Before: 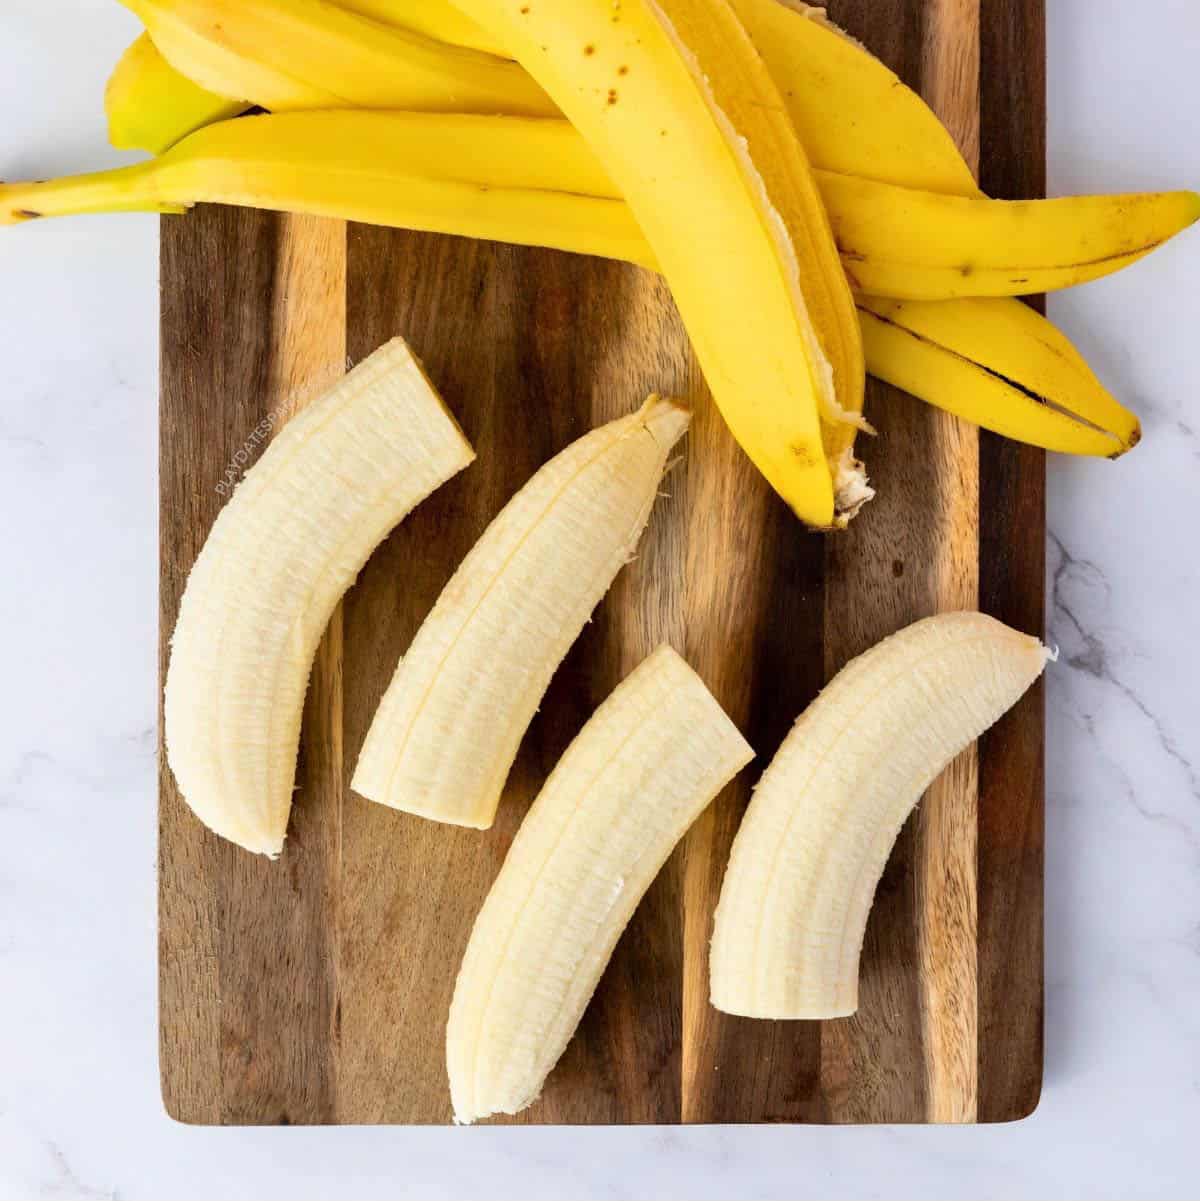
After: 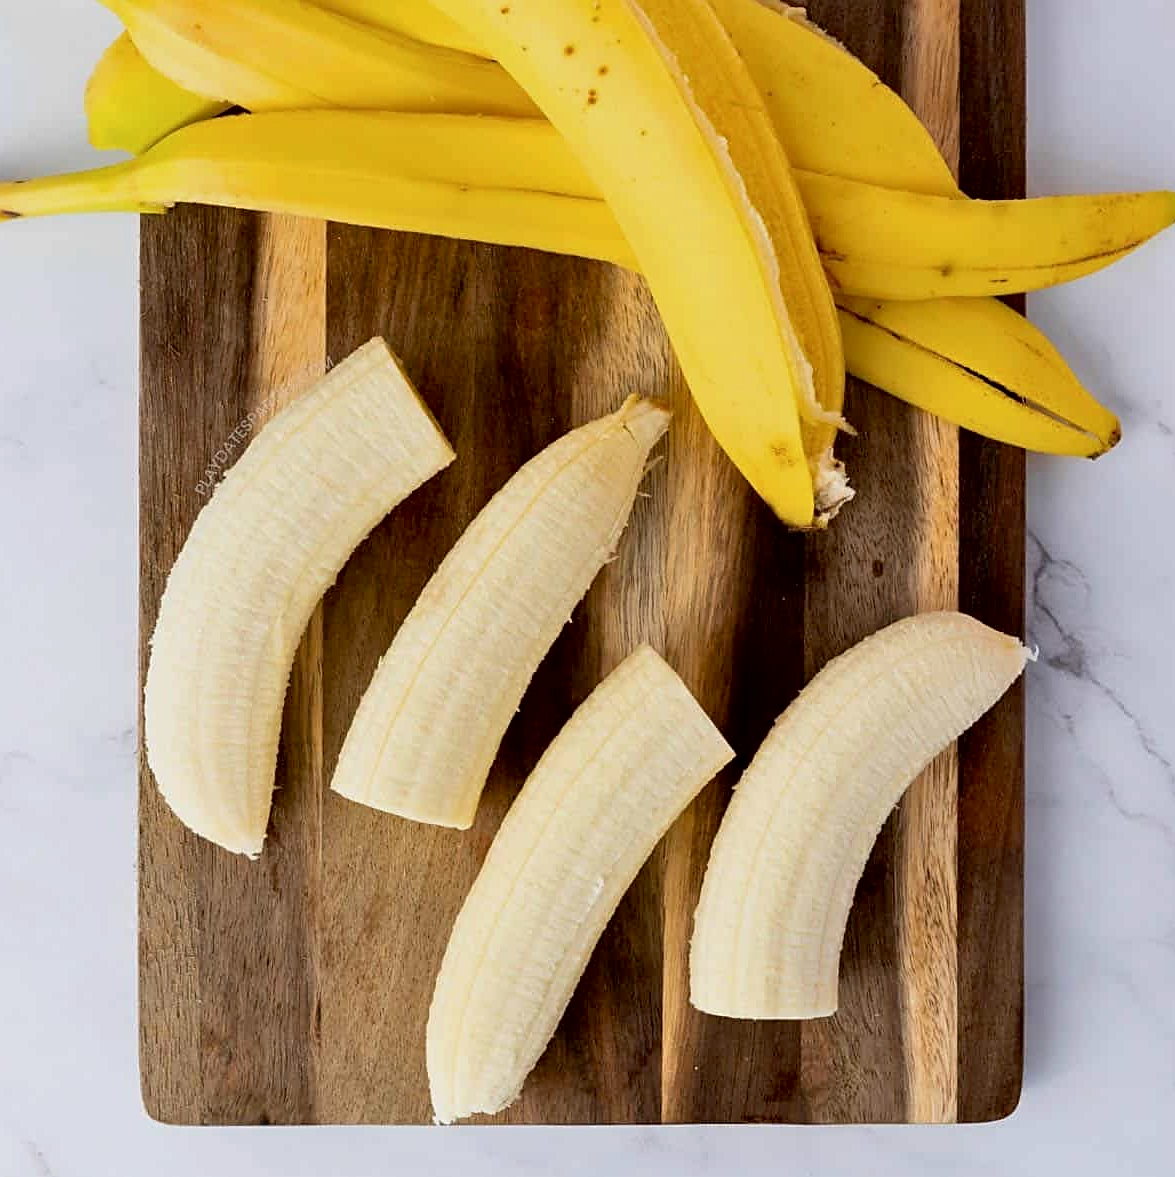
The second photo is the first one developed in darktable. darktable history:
sharpen: on, module defaults
exposure: black level correction 0.006, exposure -0.225 EV, compensate highlight preservation false
contrast brightness saturation: contrast 0.006, saturation -0.051
crop: left 1.742%, right 0.27%, bottom 1.95%
